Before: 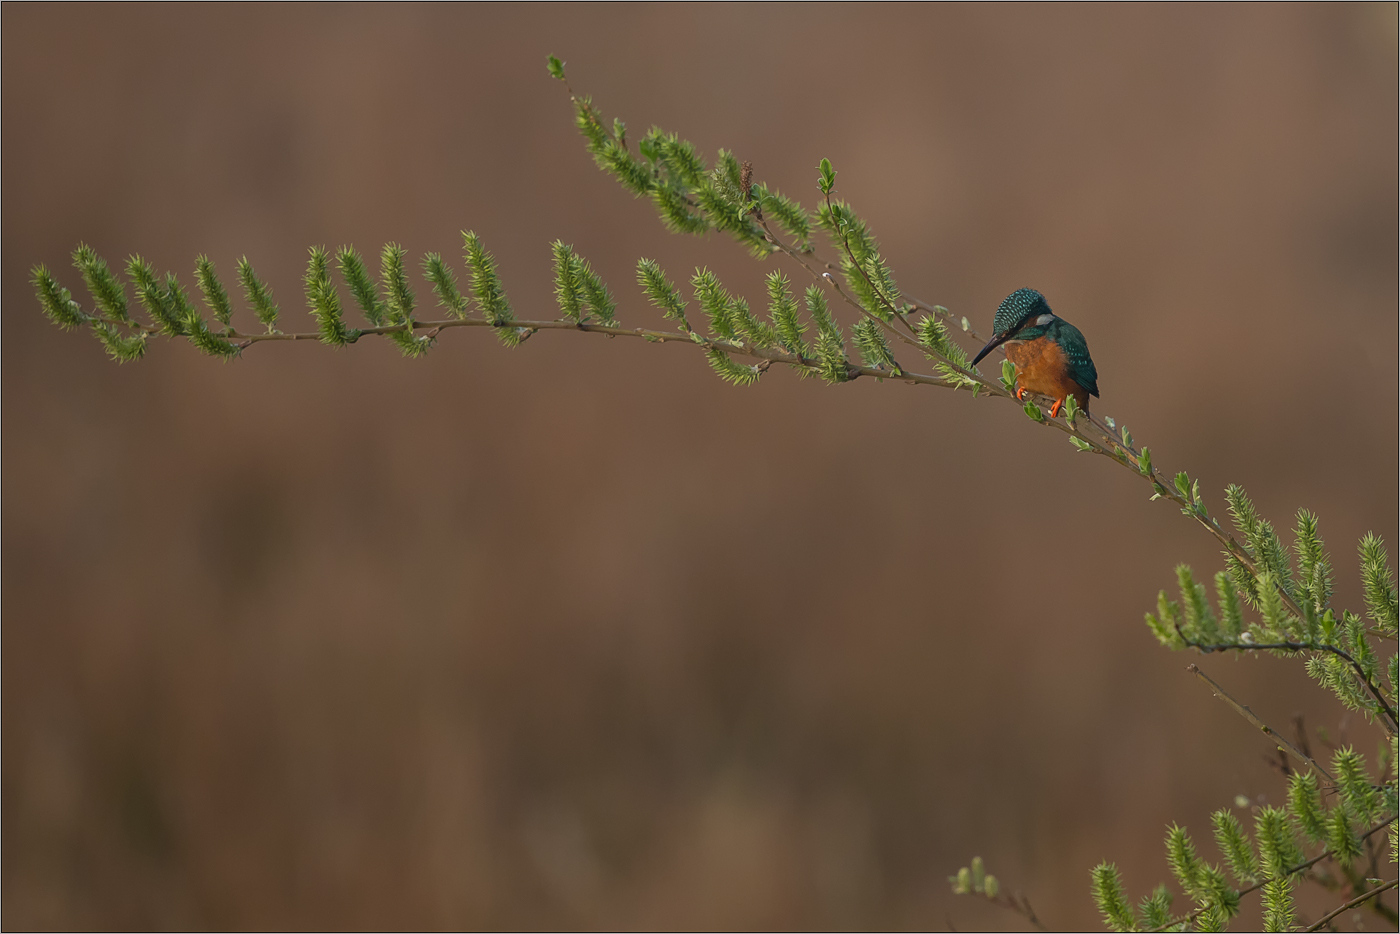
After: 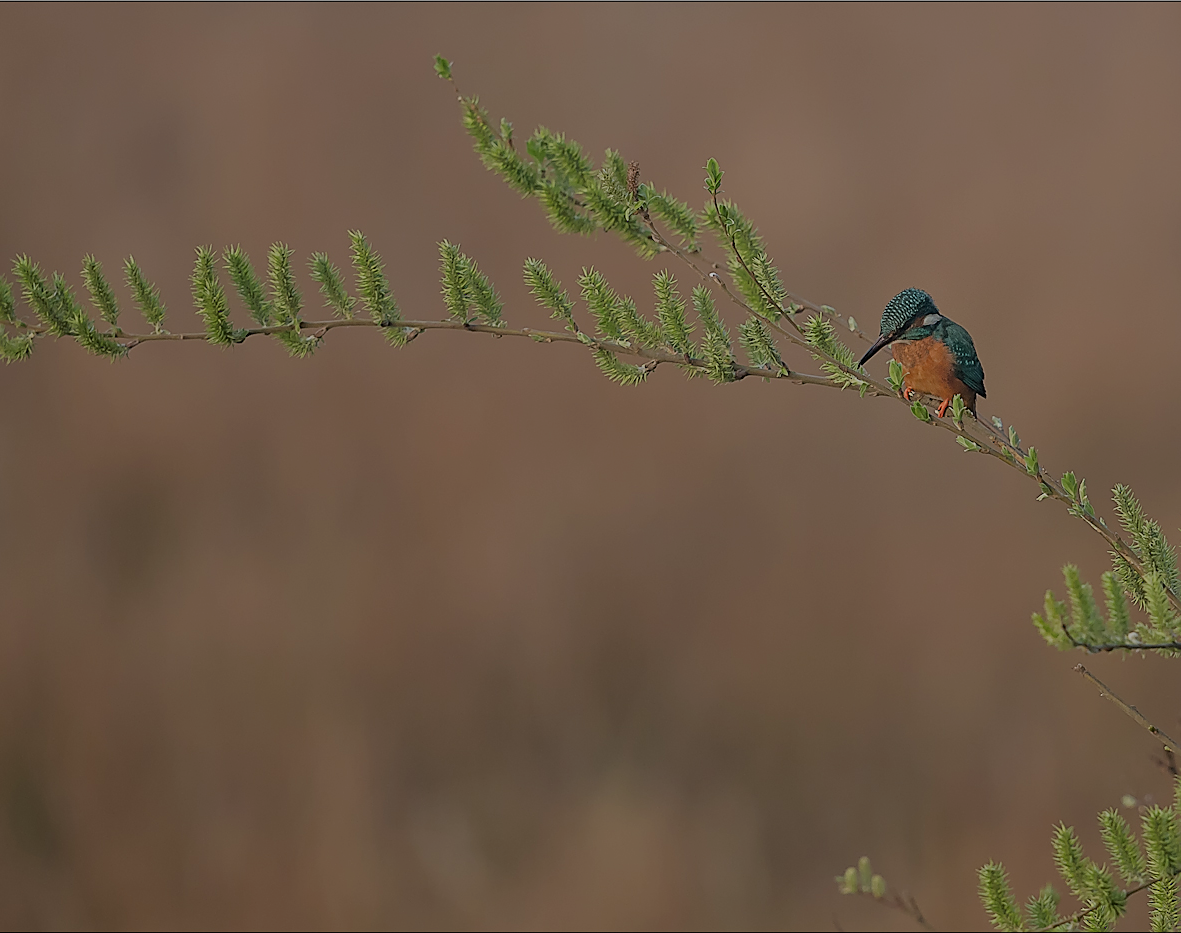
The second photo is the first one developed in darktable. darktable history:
sharpen: radius 1.393, amount 1.248, threshold 0.634
crop: left 8.078%, right 7.494%
filmic rgb: middle gray luminance 2.67%, black relative exposure -9.93 EV, white relative exposure 6.99 EV, threshold 3.06 EV, dynamic range scaling 10.04%, target black luminance 0%, hardness 3.19, latitude 44.25%, contrast 0.665, highlights saturation mix 5.2%, shadows ↔ highlights balance 13.93%, iterations of high-quality reconstruction 0, enable highlight reconstruction true
